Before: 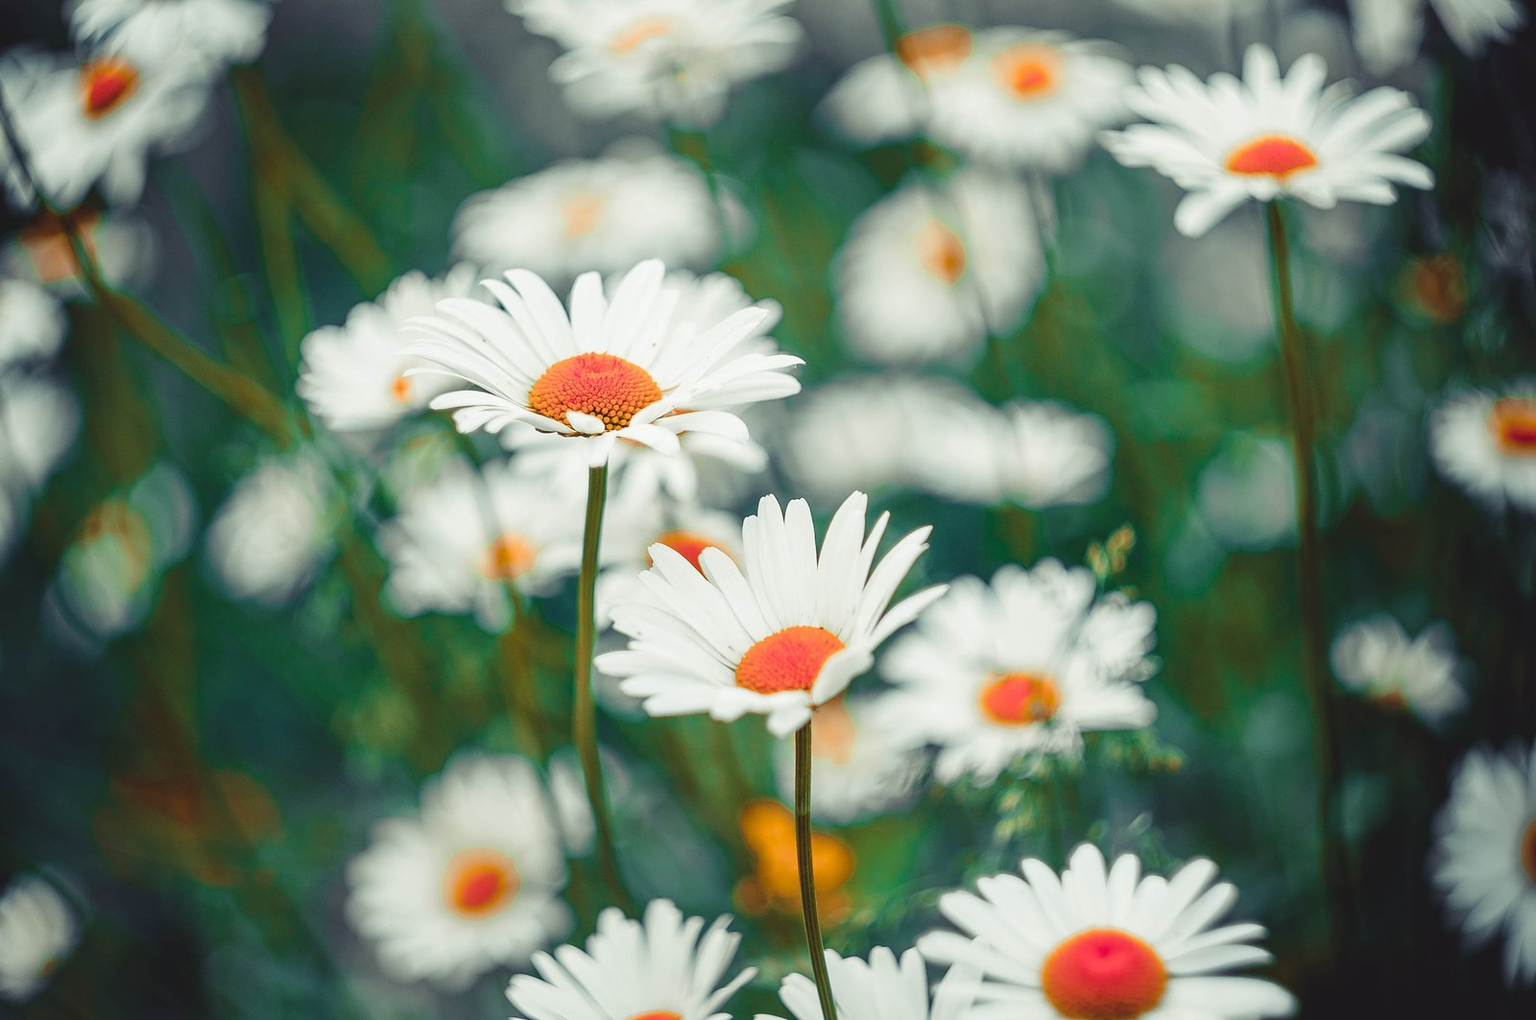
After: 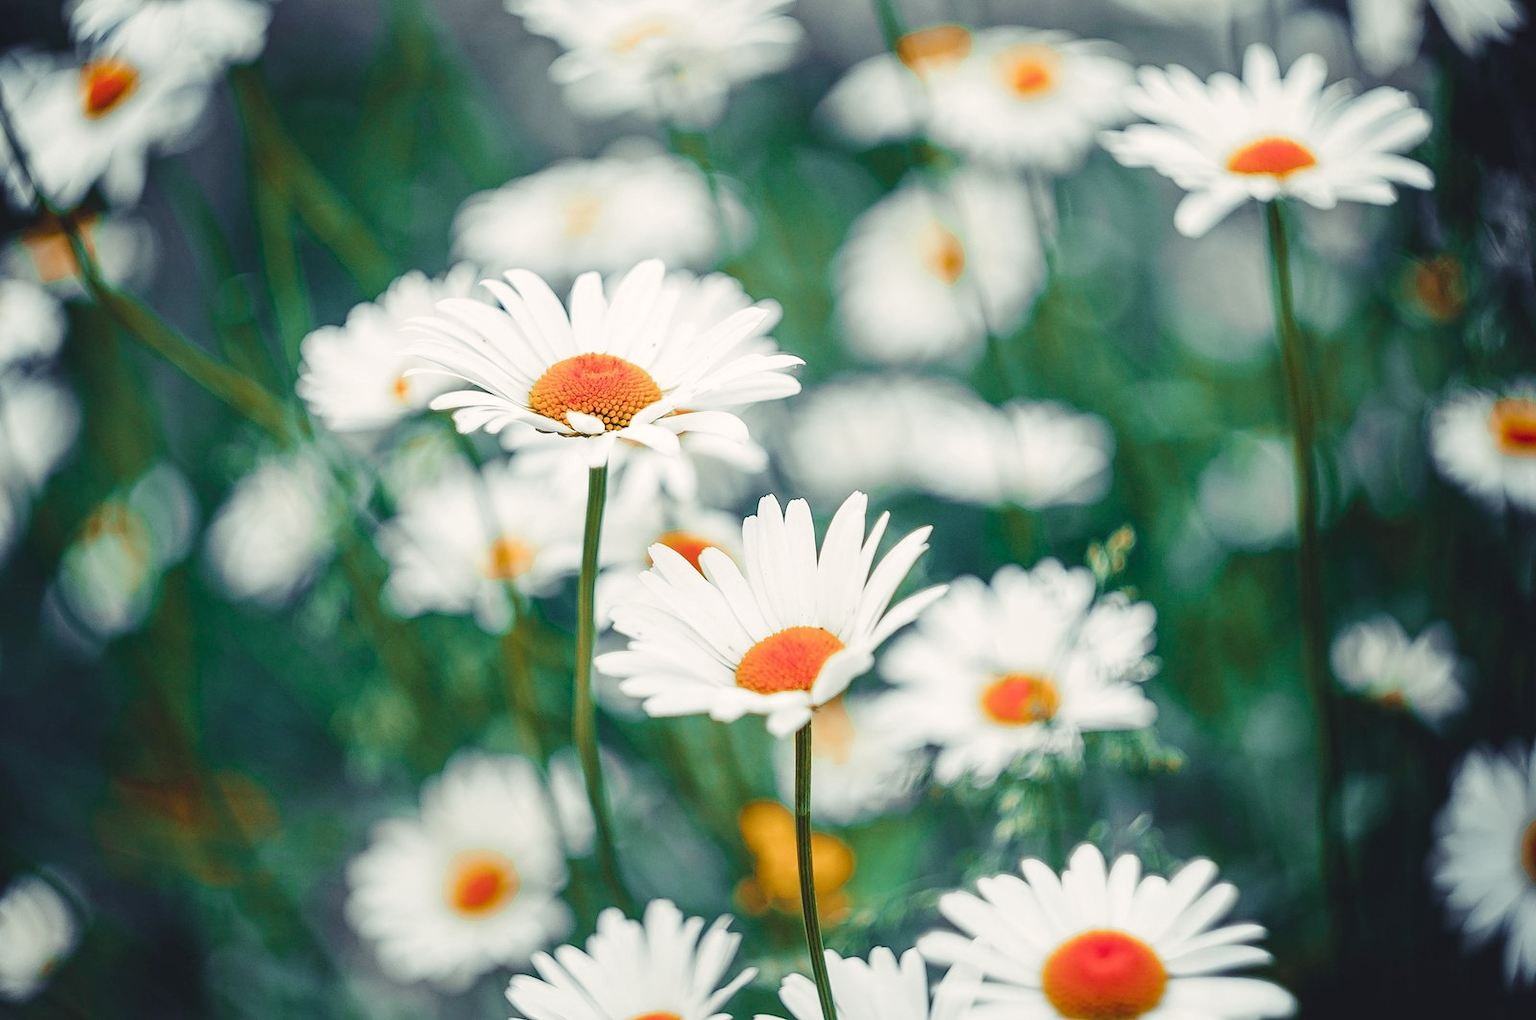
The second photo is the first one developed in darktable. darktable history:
tone curve: curves: ch0 [(0, 0) (0.003, 0.003) (0.011, 0.011) (0.025, 0.025) (0.044, 0.044) (0.069, 0.069) (0.1, 0.099) (0.136, 0.135) (0.177, 0.177) (0.224, 0.224) (0.277, 0.276) (0.335, 0.334) (0.399, 0.397) (0.468, 0.466) (0.543, 0.541) (0.623, 0.621) (0.709, 0.708) (0.801, 0.8) (0.898, 0.897) (1, 1)], preserve colors none
color look up table: target L [96.44, 97.3, 95.05, 94.81, 93.52, 91.33, 92.34, 77.79, 67.18, 65.08, 61.24, 44.3, 27.56, 200, 87.86, 85.73, 81.46, 75.08, 77.79, 73.07, 66.26, 55.79, 58.33, 50.93, 47.53, 43.72, 43.74, 33.35, 4.109, 0.258, 89.64, 71.58, 66.34, 62.27, 59.3, 57.87, 53.36, 47.55, 39.57, 32.79, 23.91, 16.52, 7.197, 96.07, 94.78, 82.65, 71.45, 52.56, 18.41], target a [-14.18, -4.685, -6.871, -19.89, -24.62, -42.63, -19.34, -34.85, -21.86, -56.21, -19.33, -40.39, -30.25, 0, -0.569, 6.732, 19.45, 33.76, 3.504, 30.46, 54.58, 74.21, 1.239, 76.5, 19.91, 48.11, 7.451, 49.39, 0.293, -0.104, 16.48, 46.1, 11.53, 75.95, 31.06, 12.08, 60.02, 60.25, 46.43, 65.49, 13.72, 34.08, 22.39, -0.359, -20.23, -24.17, -6.534, -12.75, -14.98], target b [32.16, 2.045, 23.38, 16.03, 9.941, 22.26, 4.735, 44.82, -0.773, 35.58, 25.57, 22.22, 30.7, 0, 14.85, 64.34, 37.9, 18.38, 1.829, 67.45, 7.278, 68.99, 57.87, 35.19, 36.95, 51.78, 2.818, 26.07, 4.894, 0.38, -12.08, -39.6, -33.65, -34.37, -13.2, -63.24, -31.78, -2.639, -9.878, -90.05, -41.95, -66.11, -18.65, -2.78, -6.175, -20.89, -42.31, -39.46, -6.608], num patches 49
